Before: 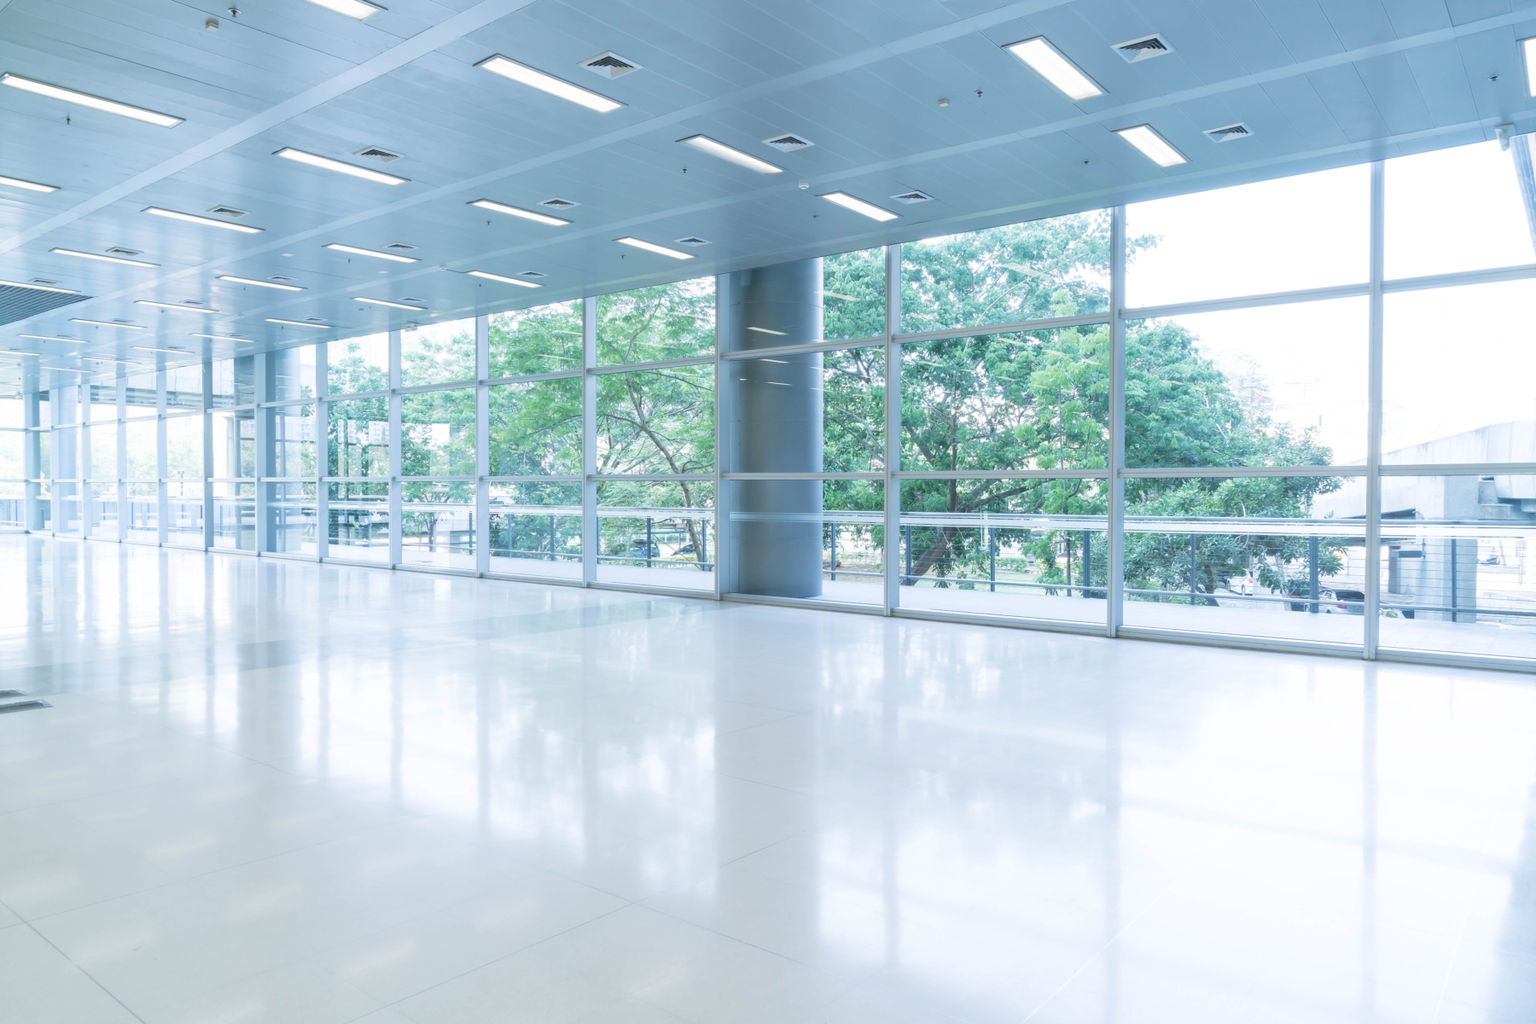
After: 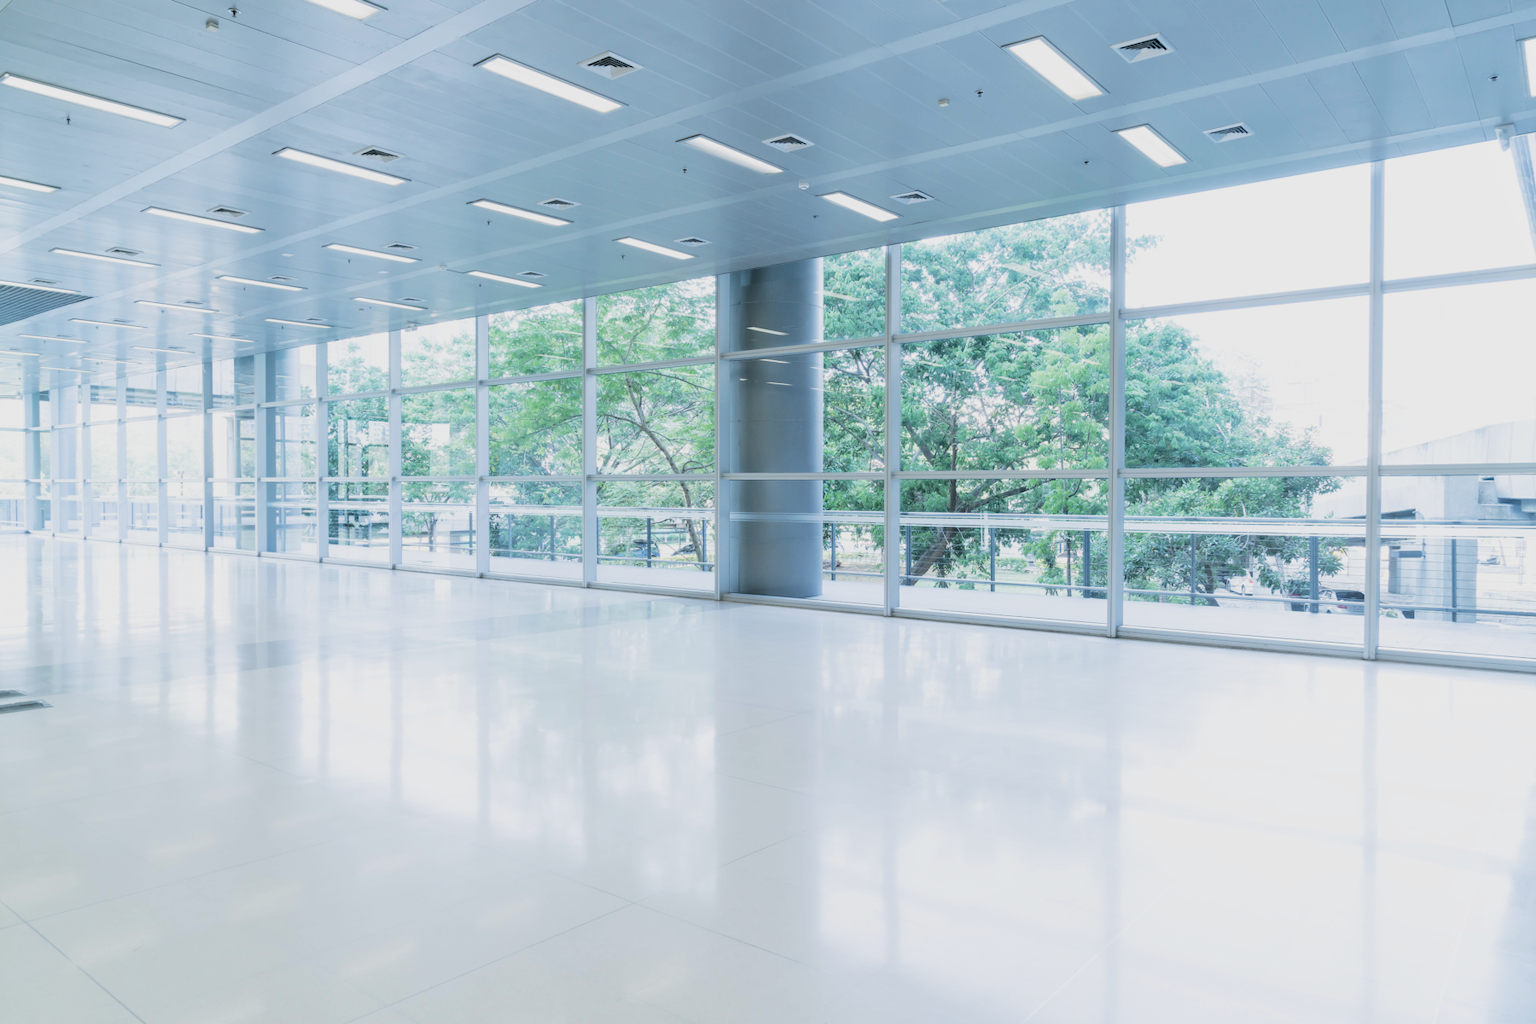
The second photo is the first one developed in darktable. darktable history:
filmic rgb: black relative exposure -5 EV, white relative exposure 3.5 EV, hardness 3.19, contrast 1.2, highlights saturation mix -30%
white balance: emerald 1
contrast brightness saturation: saturation -0.05
vignetting: fall-off start 100%, brightness 0.05, saturation 0
